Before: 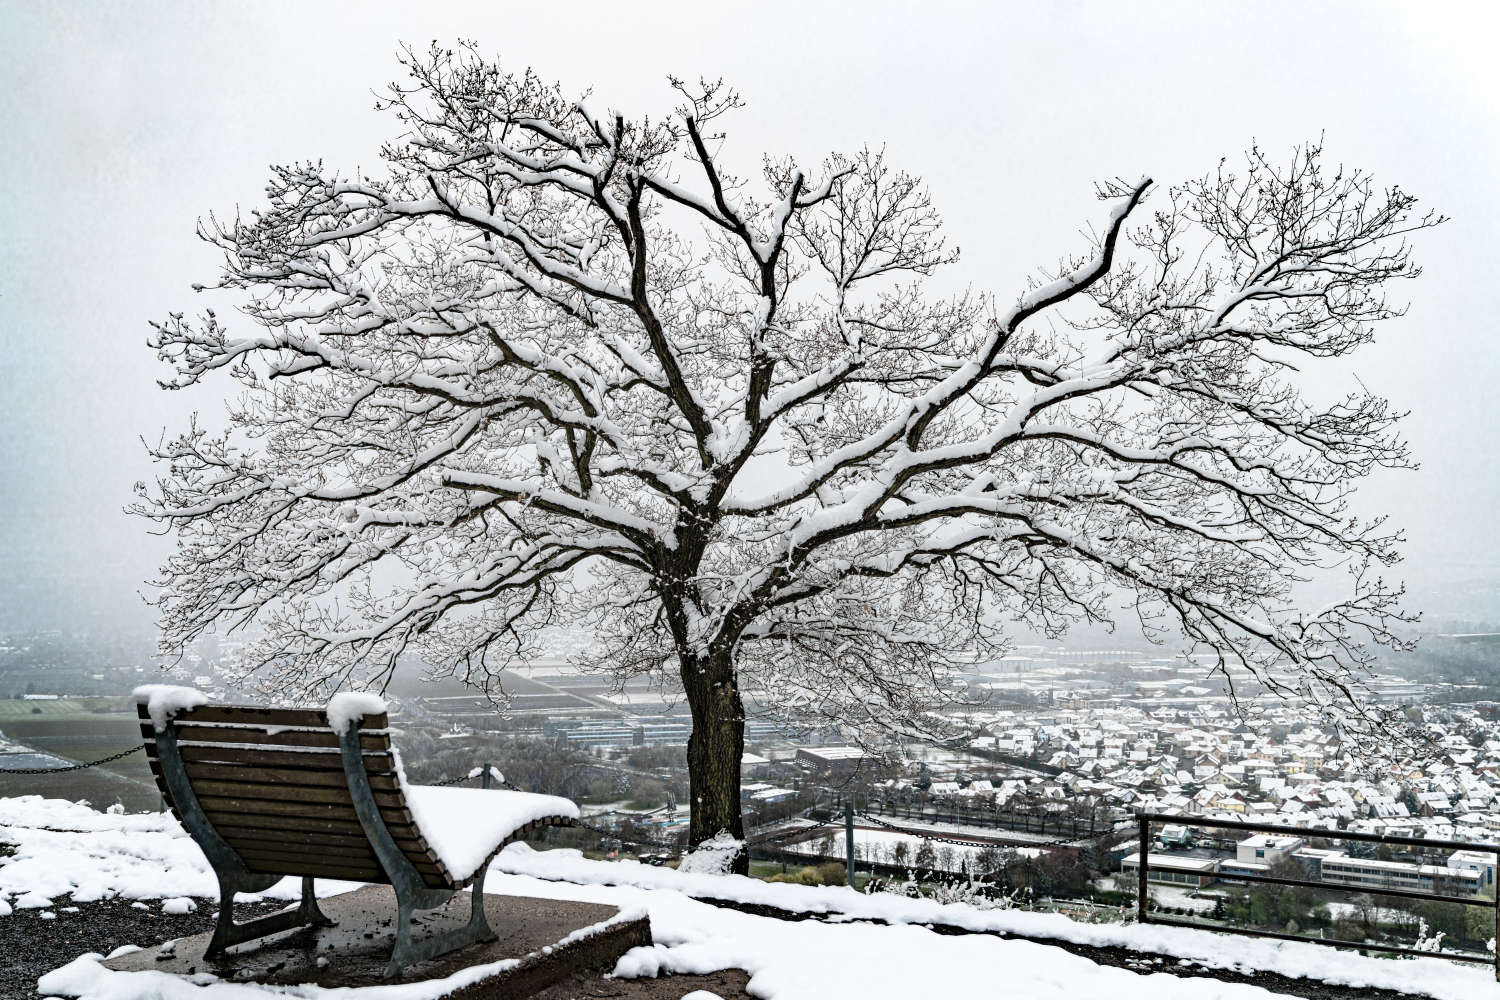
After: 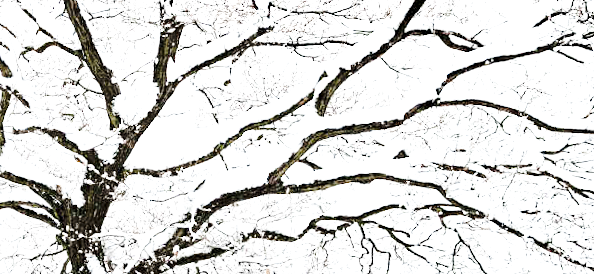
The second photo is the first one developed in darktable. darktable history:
exposure: black level correction 0.001, exposure 1.3 EV, compensate highlight preservation false
base curve: curves: ch0 [(0, 0) (0.032, 0.037) (0.105, 0.228) (0.435, 0.76) (0.856, 0.983) (1, 1)], preserve colors none
grain: coarseness 0.81 ISO, strength 1.34%, mid-tones bias 0%
crop: left 31.751%, top 32.172%, right 27.8%, bottom 35.83%
rotate and perspective: rotation 1.69°, lens shift (vertical) -0.023, lens shift (horizontal) -0.291, crop left 0.025, crop right 0.988, crop top 0.092, crop bottom 0.842
